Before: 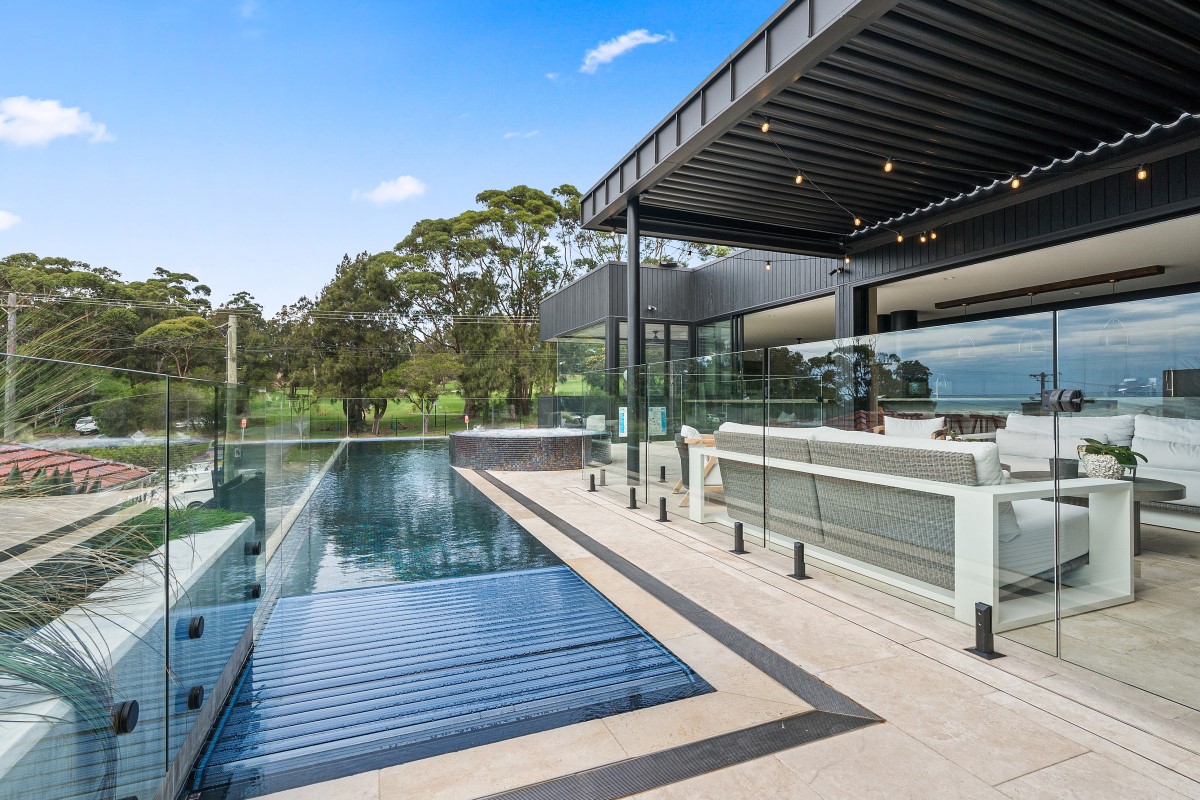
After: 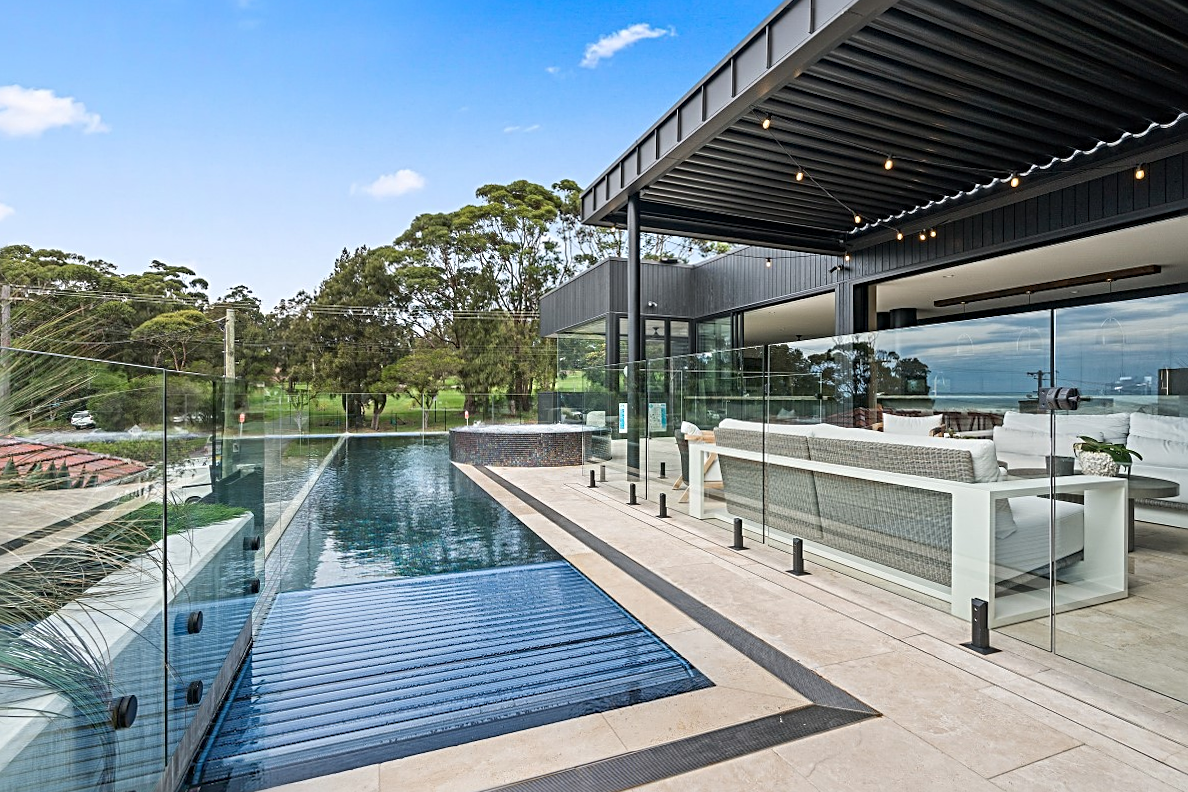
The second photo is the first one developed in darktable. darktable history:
sharpen: radius 3.119
rotate and perspective: rotation 0.174°, lens shift (vertical) 0.013, lens shift (horizontal) 0.019, shear 0.001, automatic cropping original format, crop left 0.007, crop right 0.991, crop top 0.016, crop bottom 0.997
